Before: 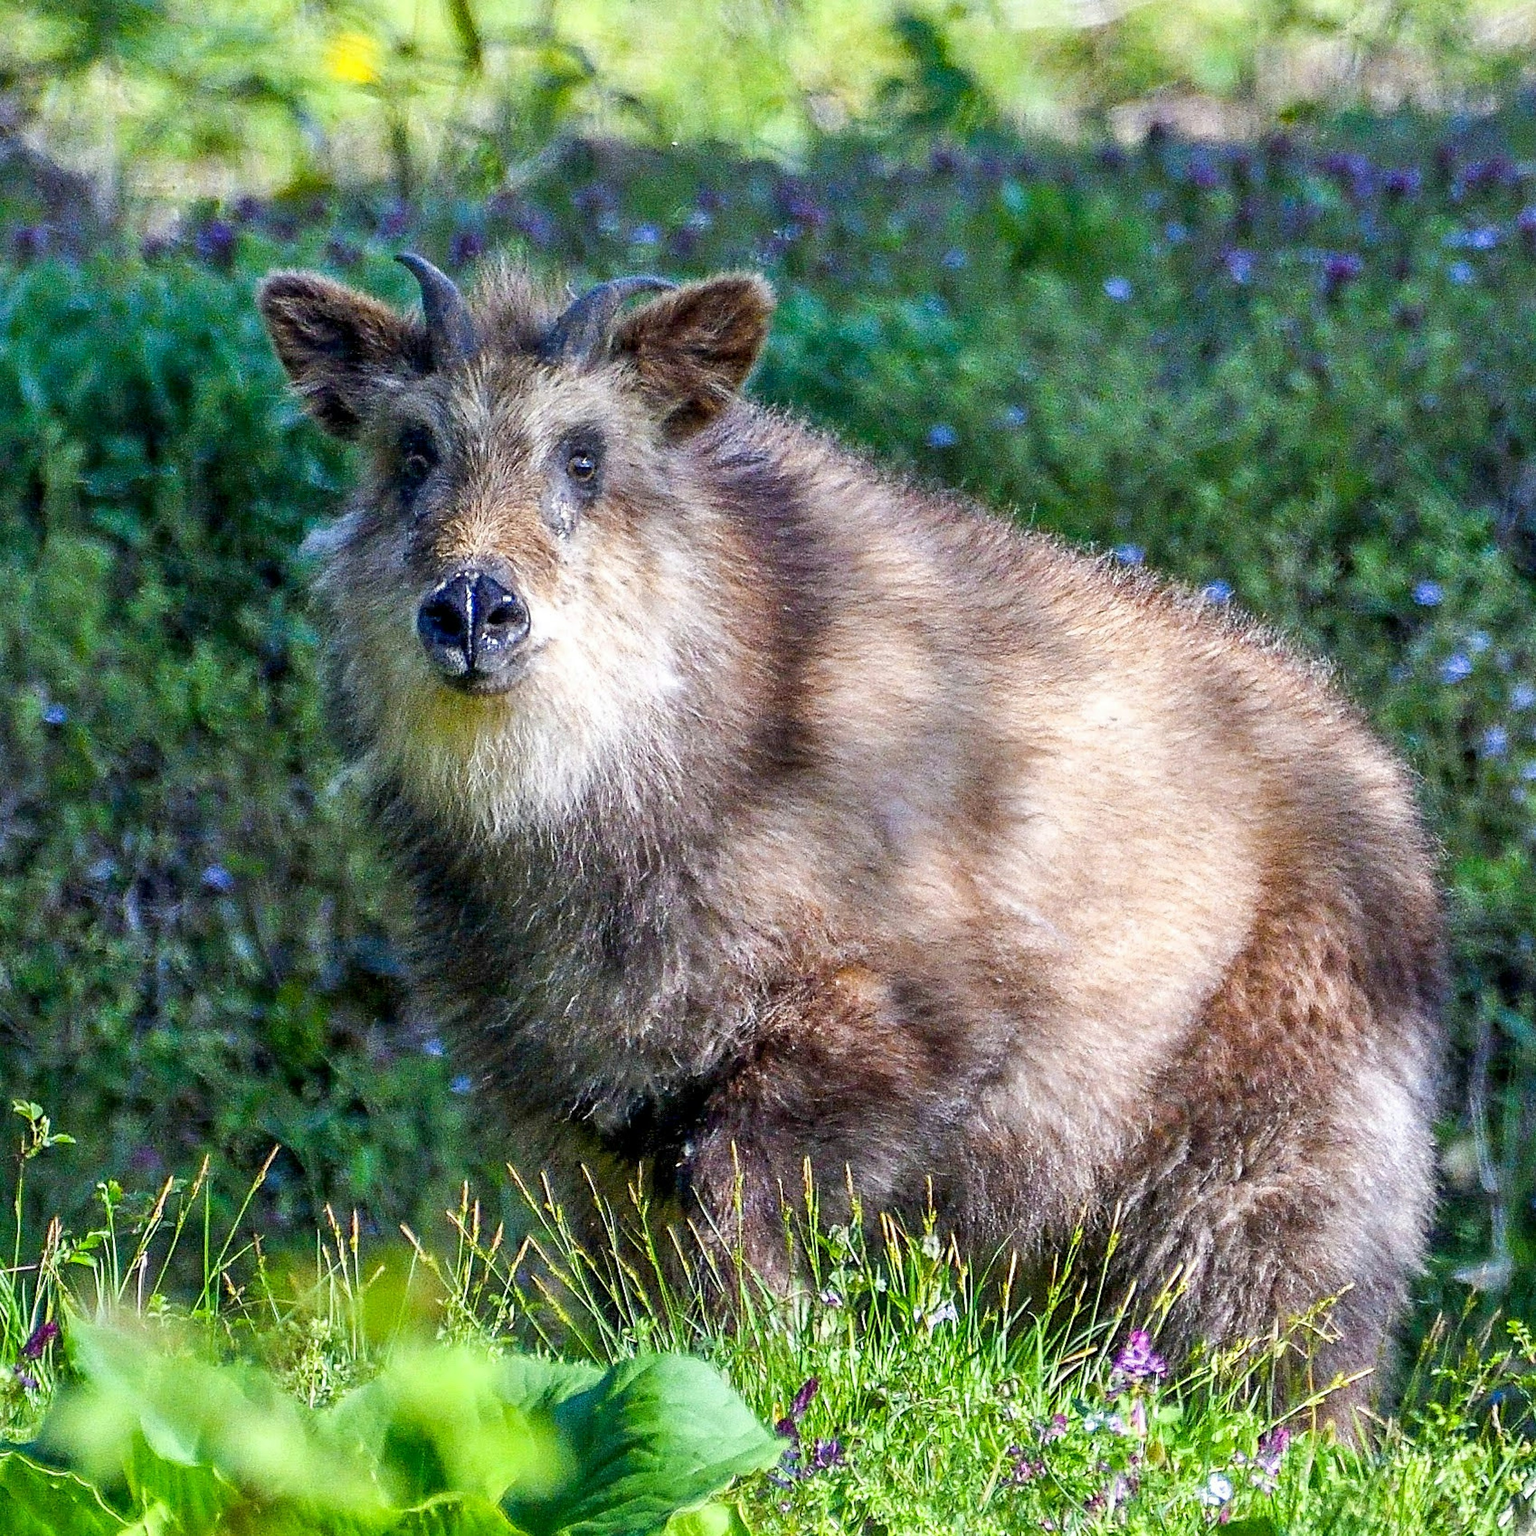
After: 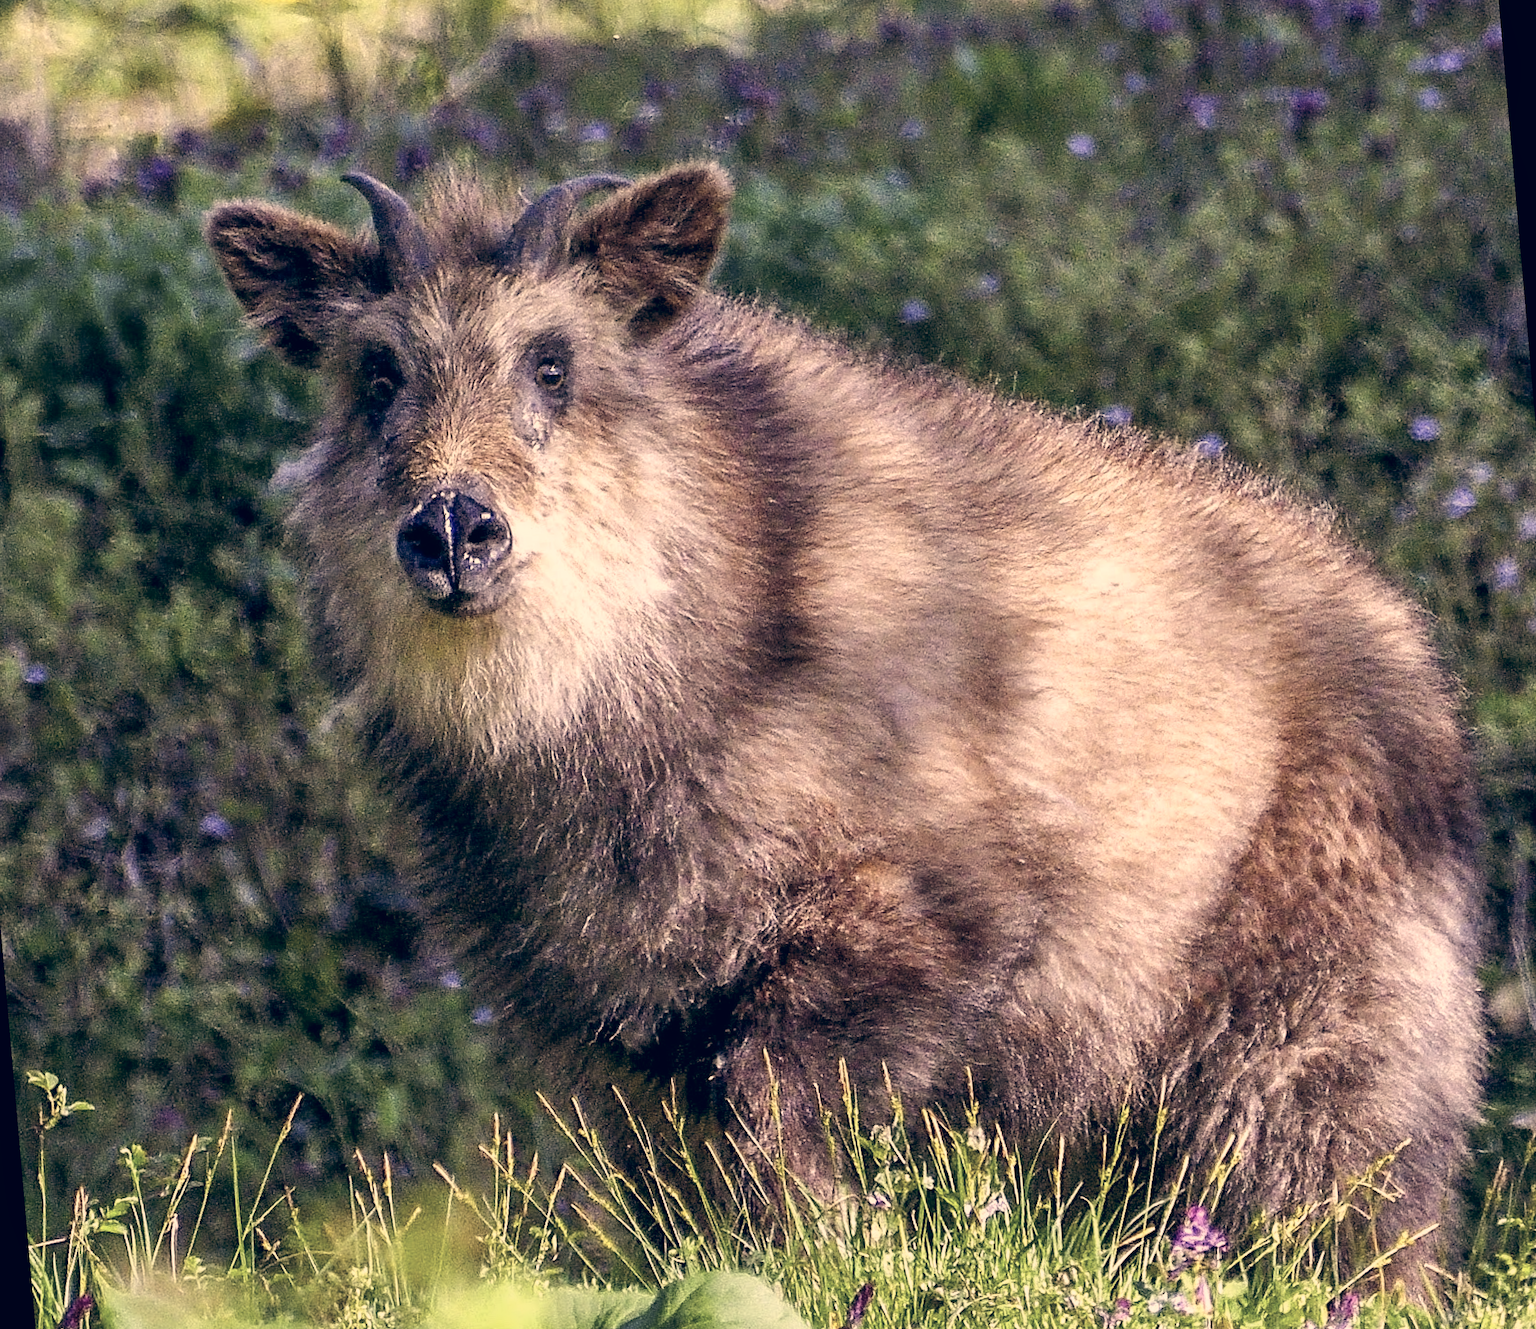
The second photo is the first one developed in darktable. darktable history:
rotate and perspective: rotation -5°, crop left 0.05, crop right 0.952, crop top 0.11, crop bottom 0.89
color balance: lift [1, 0.994, 1.002, 1.006], gamma [0.957, 1.081, 1.016, 0.919], gain [0.97, 0.972, 1.01, 1.028], input saturation 91.06%, output saturation 79.8%
color correction: highlights a* 19.59, highlights b* 27.49, shadows a* 3.46, shadows b* -17.28, saturation 0.73
local contrast: mode bilateral grid, contrast 15, coarseness 36, detail 105%, midtone range 0.2
contrast brightness saturation: saturation 0.1
